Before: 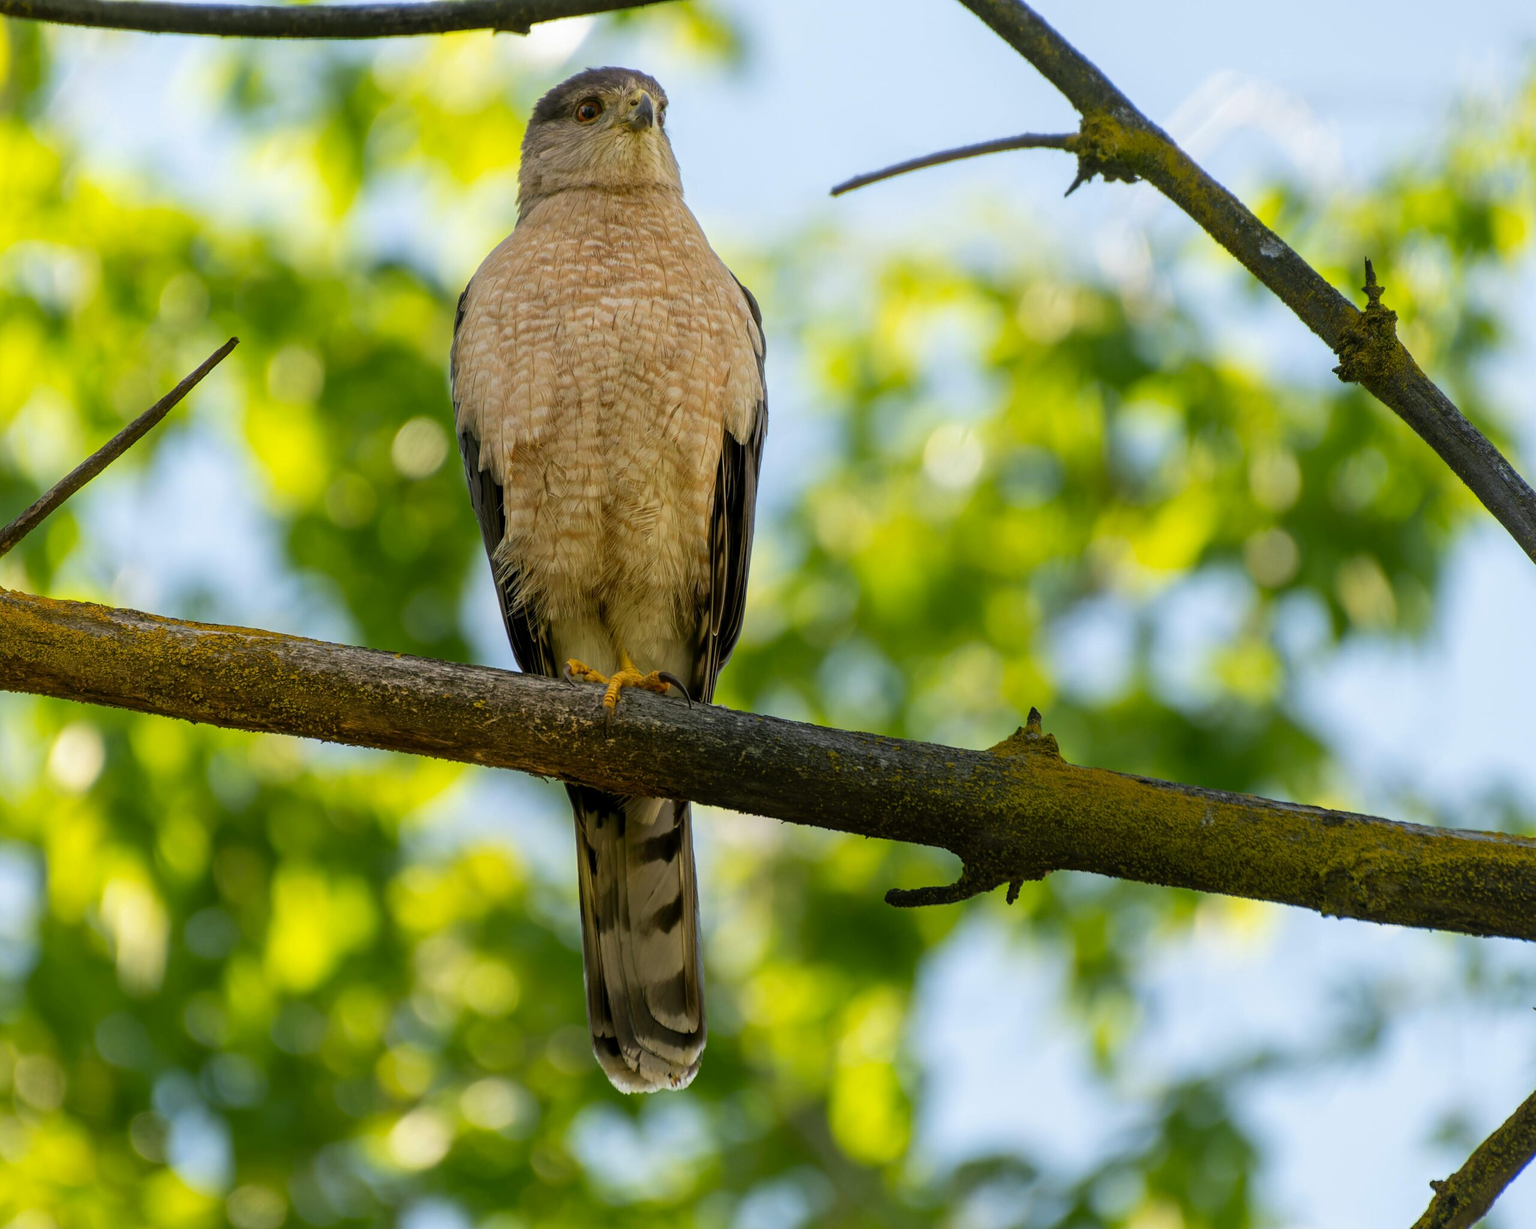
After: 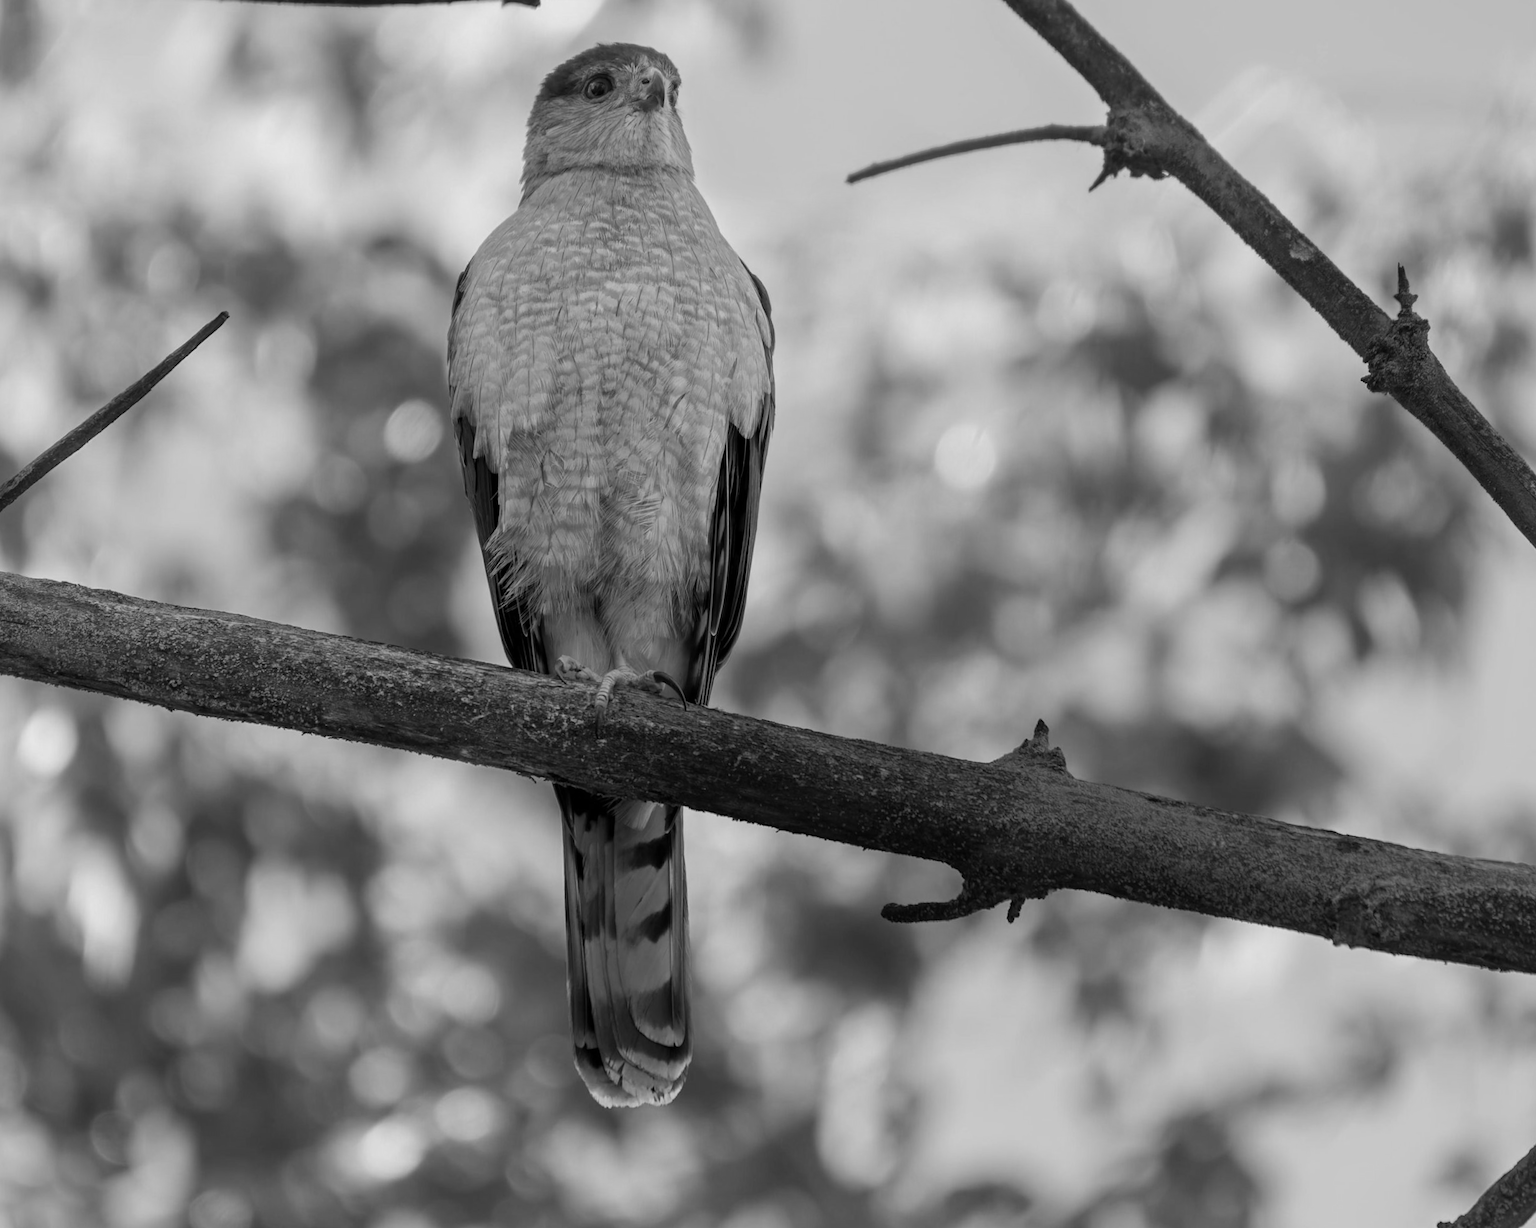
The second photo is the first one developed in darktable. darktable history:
monochrome: a 26.22, b 42.67, size 0.8
crop and rotate: angle -1.69°
tone curve: curves: ch0 [(0, 0) (0.003, 0.003) (0.011, 0.011) (0.025, 0.025) (0.044, 0.044) (0.069, 0.069) (0.1, 0.099) (0.136, 0.135) (0.177, 0.177) (0.224, 0.224) (0.277, 0.276) (0.335, 0.334) (0.399, 0.398) (0.468, 0.467) (0.543, 0.547) (0.623, 0.626) (0.709, 0.712) (0.801, 0.802) (0.898, 0.898) (1, 1)], preserve colors none
